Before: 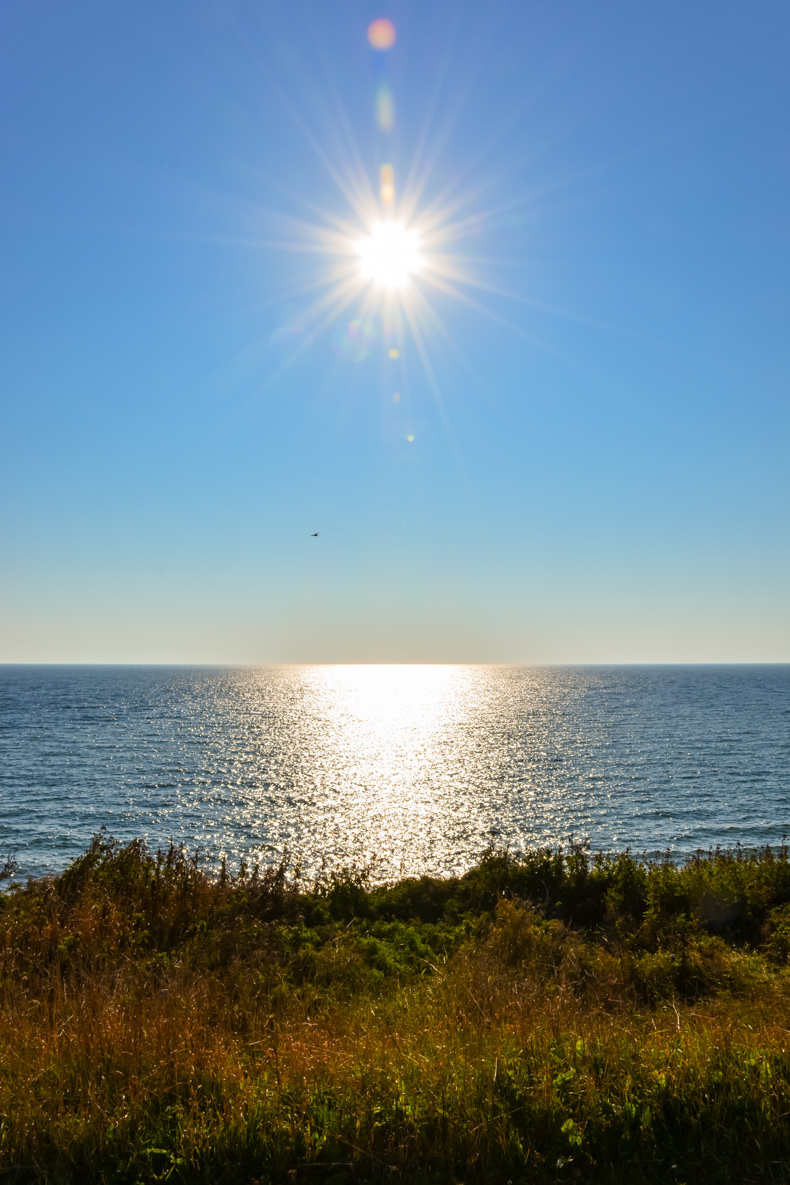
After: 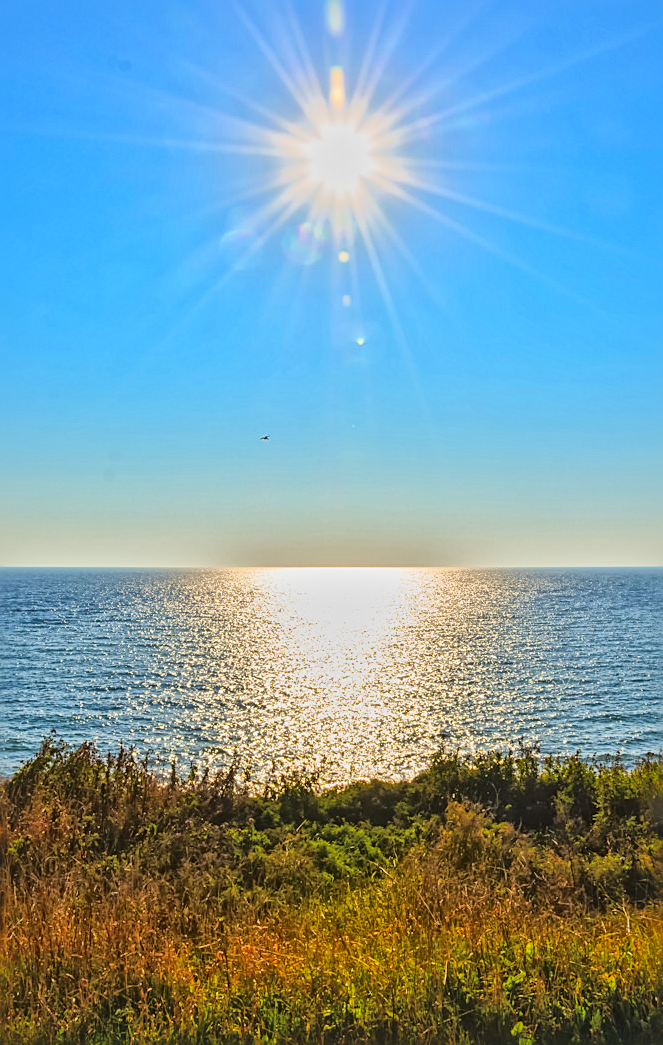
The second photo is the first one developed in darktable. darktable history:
sharpen: on, module defaults
local contrast: mode bilateral grid, contrast 20, coarseness 19, detail 163%, midtone range 0.2
crop: left 6.446%, top 8.188%, right 9.538%, bottom 3.548%
levels: levels [0.018, 0.493, 1]
contrast brightness saturation: contrast 0.07, brightness 0.08, saturation 0.18
exposure: black level correction -0.005, exposure 1 EV, compensate highlight preservation false
global tonemap: drago (1, 100), detail 1
